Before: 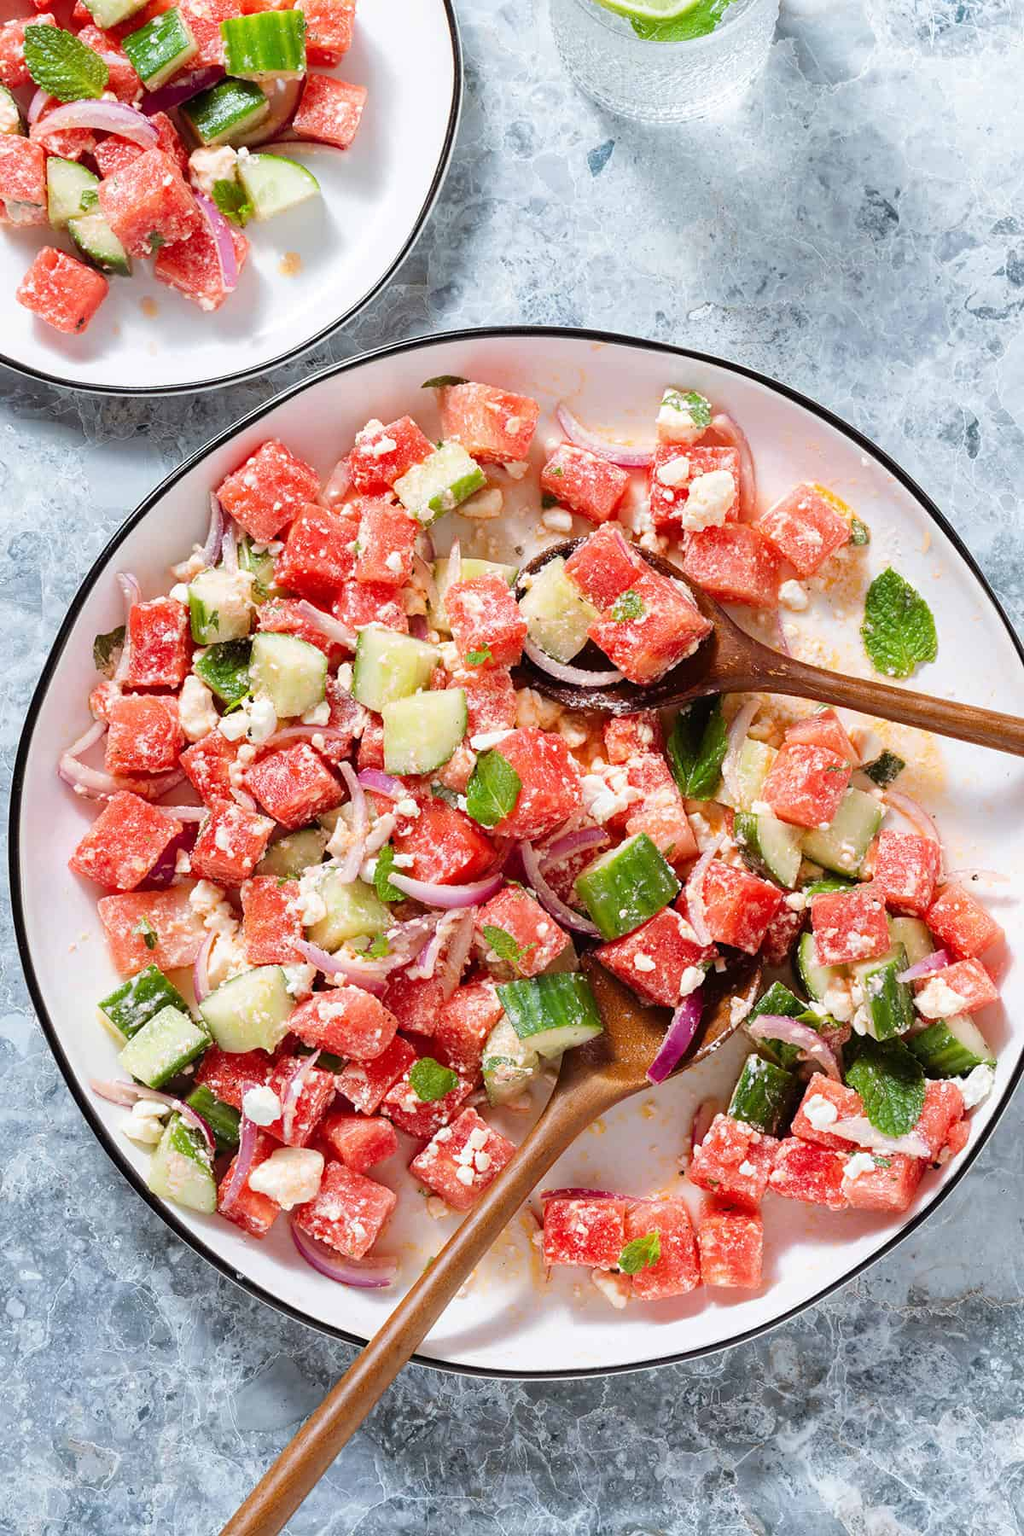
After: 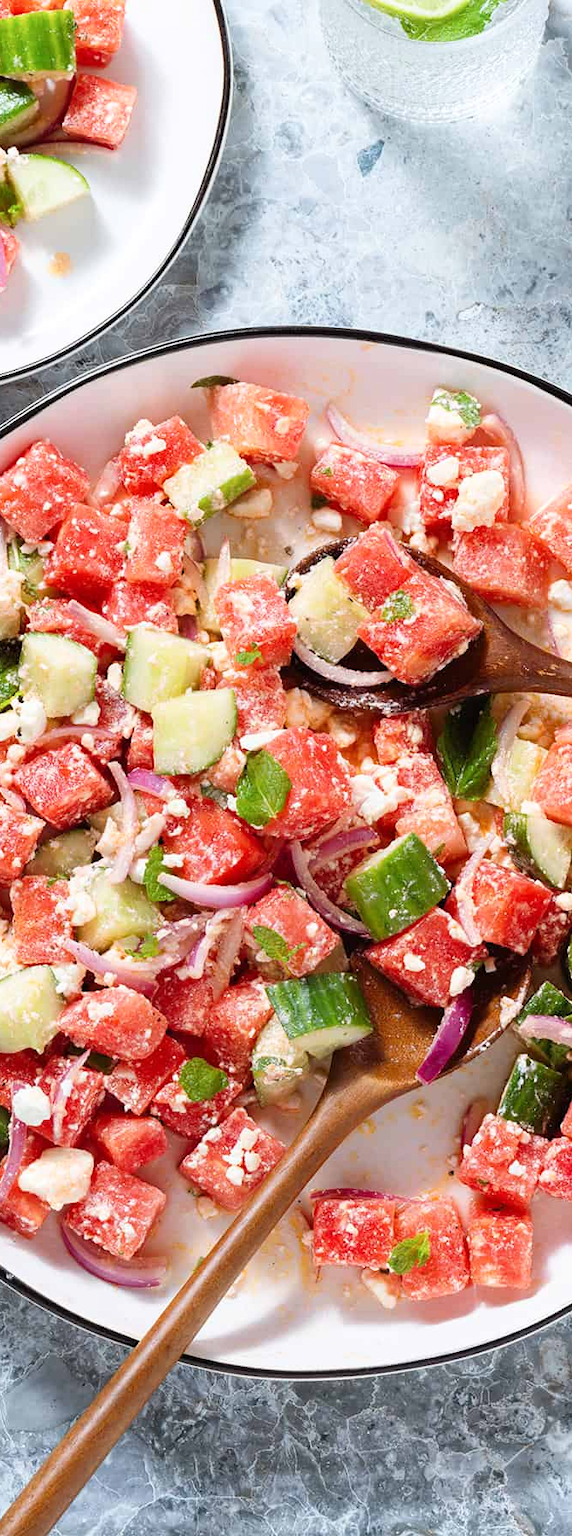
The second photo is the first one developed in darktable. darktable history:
crop and rotate: left 22.519%, right 21.555%
shadows and highlights: shadows 0.585, highlights 41.53
